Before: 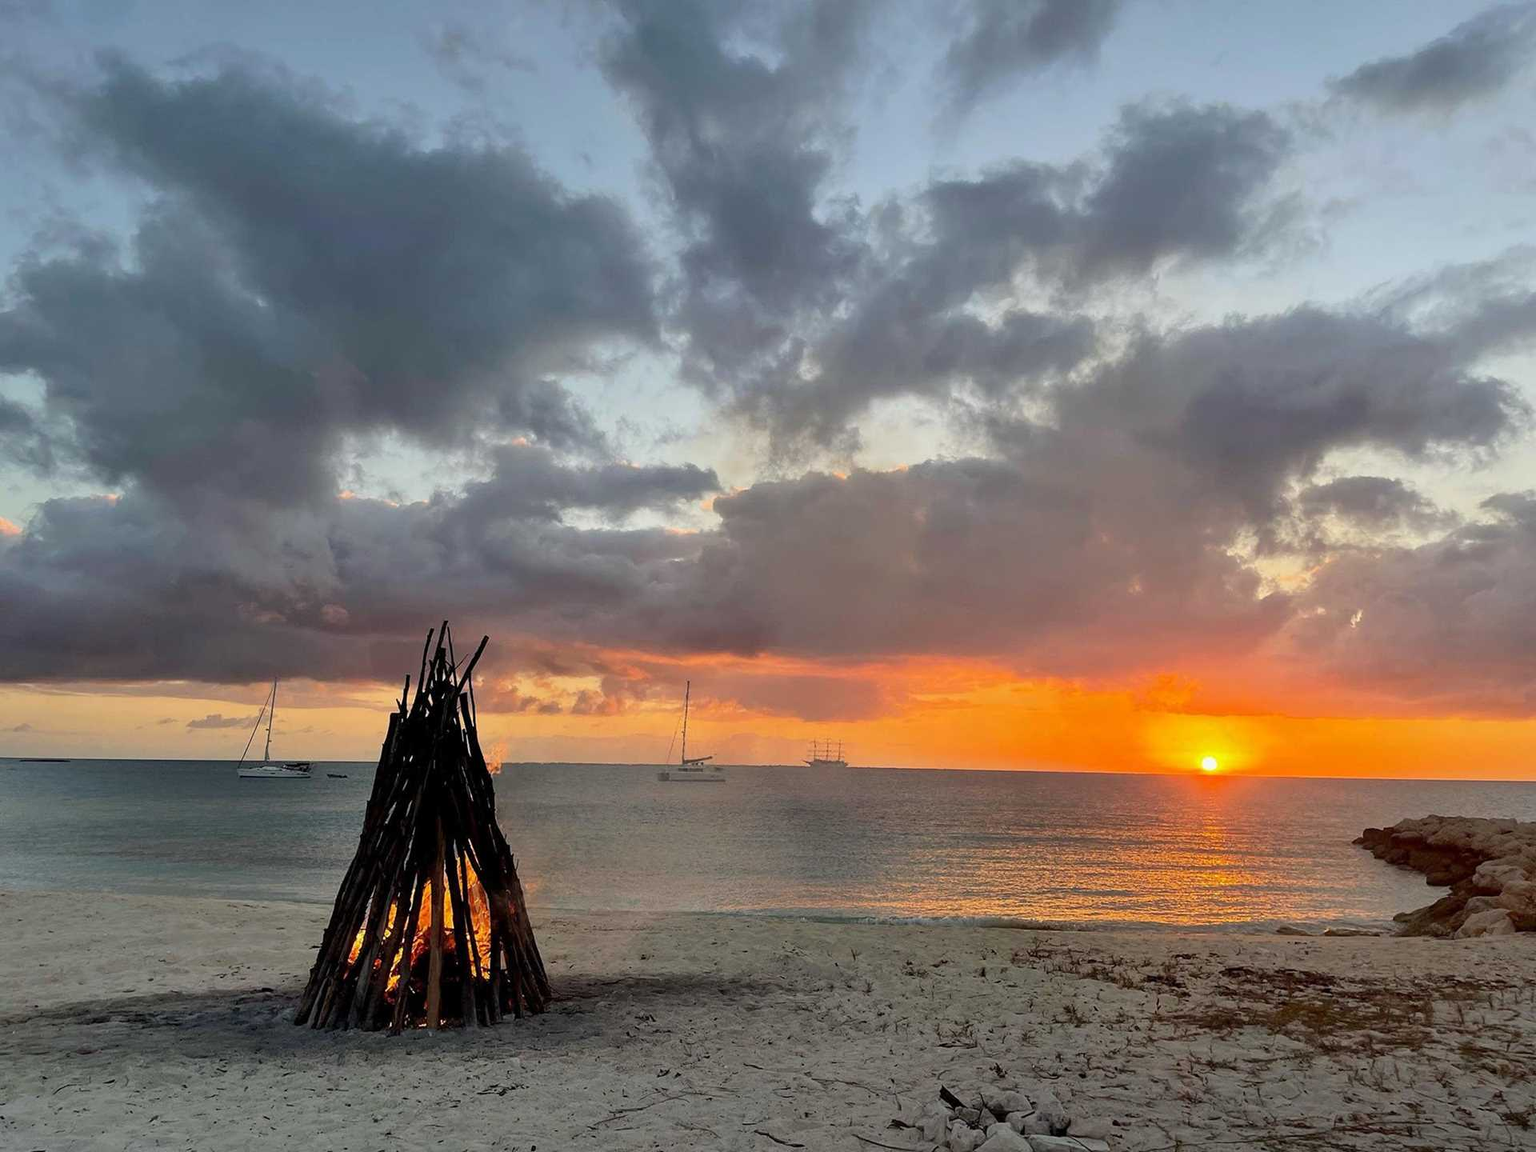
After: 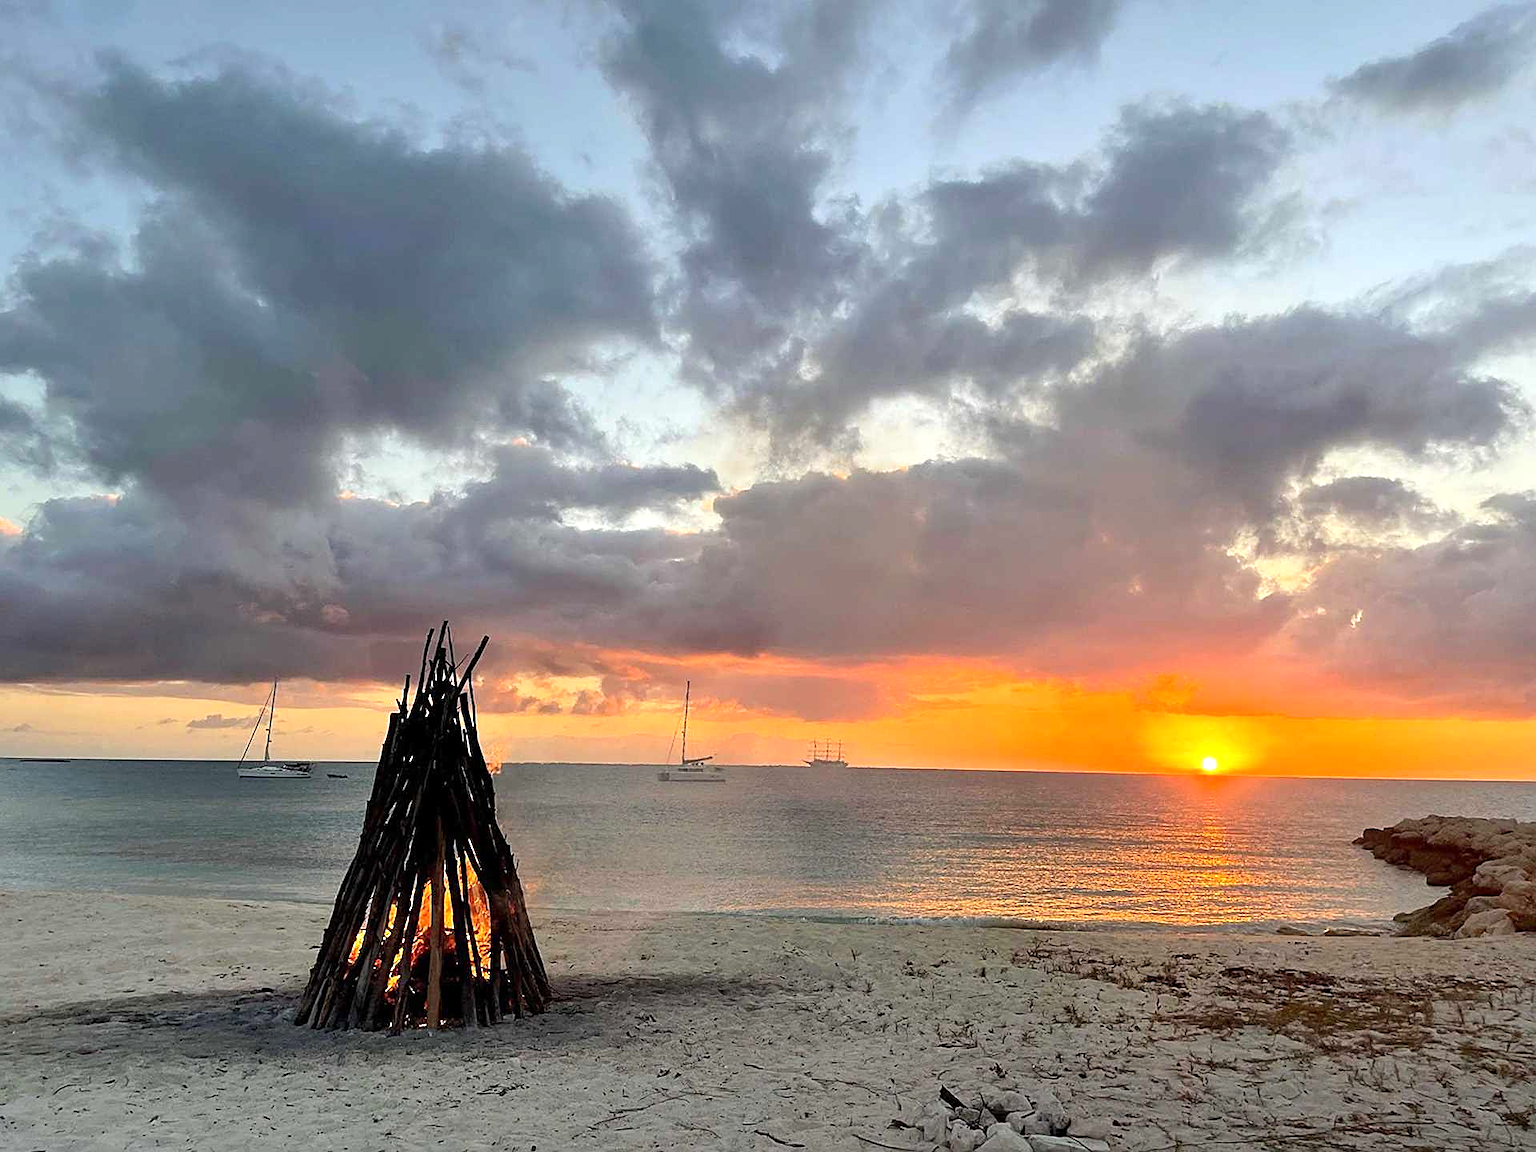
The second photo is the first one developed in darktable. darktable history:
sharpen: on, module defaults
exposure: exposure 0.566 EV, compensate highlight preservation false
